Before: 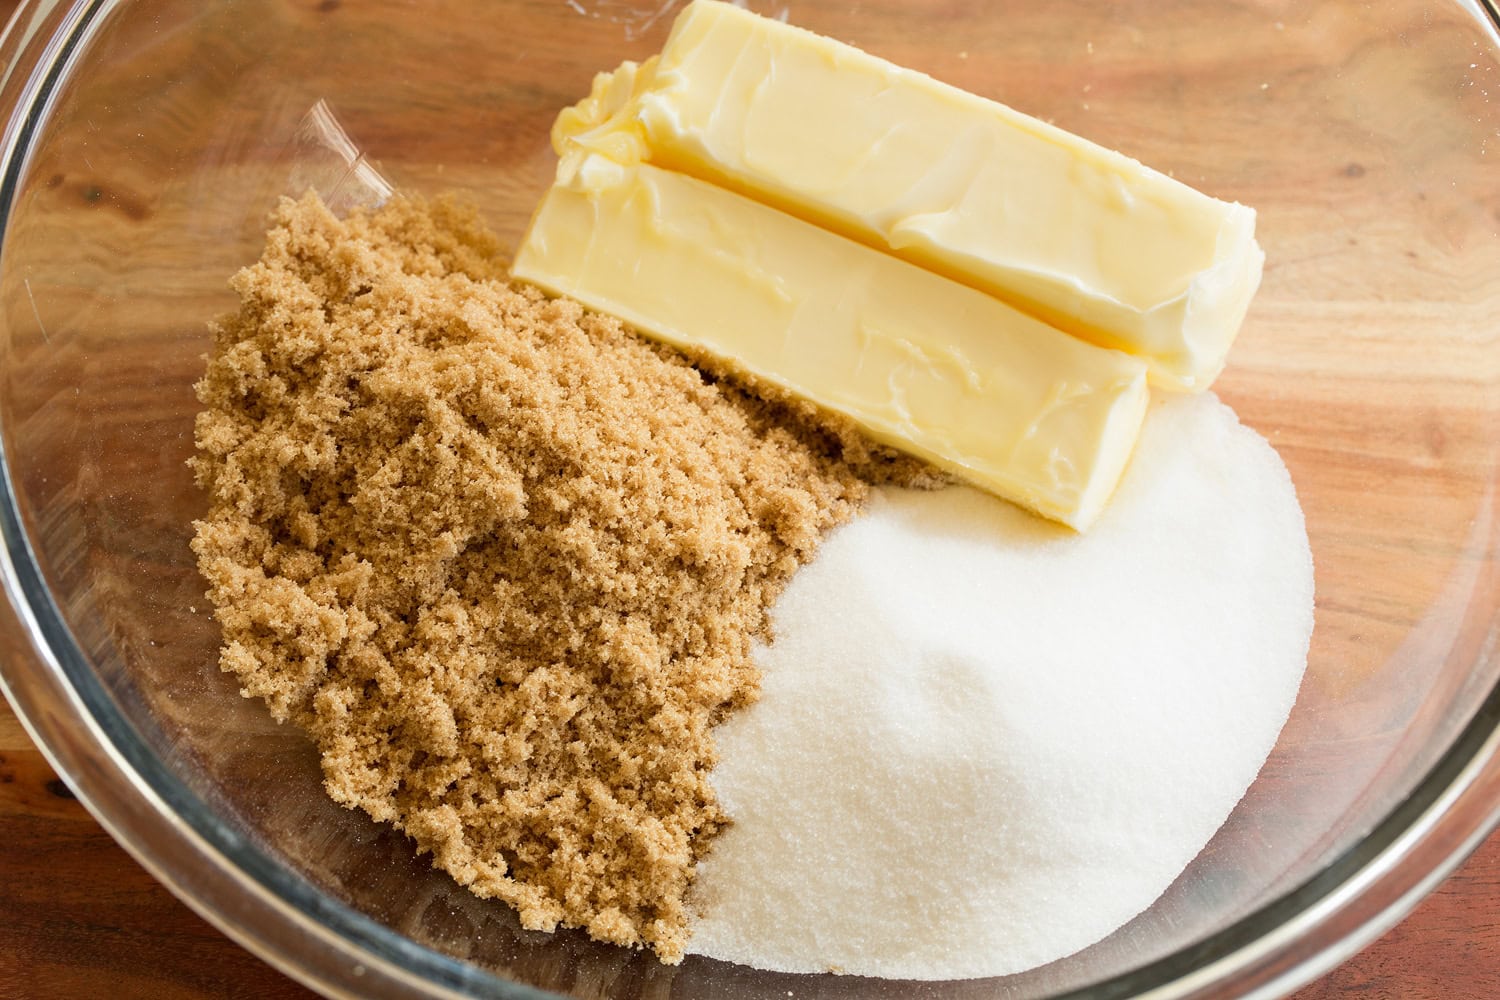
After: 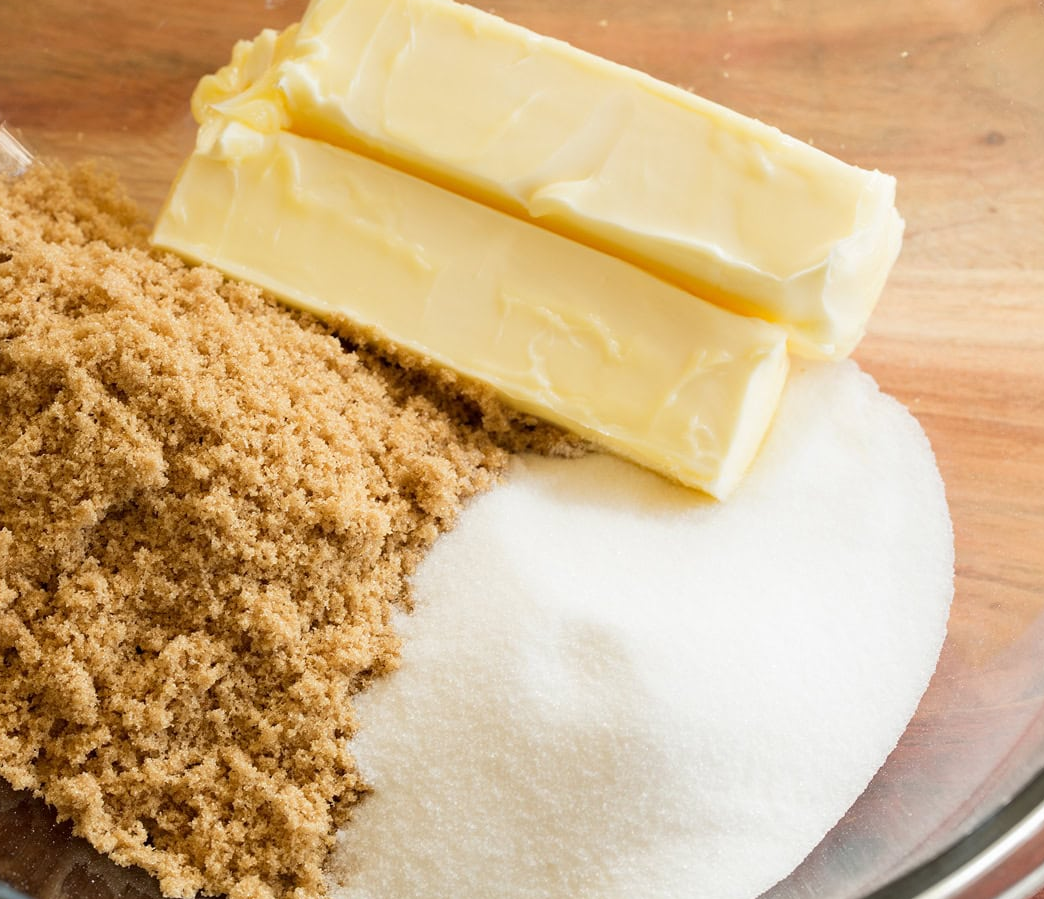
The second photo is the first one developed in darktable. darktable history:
crop and rotate: left 24.024%, top 3.21%, right 6.322%, bottom 6.799%
